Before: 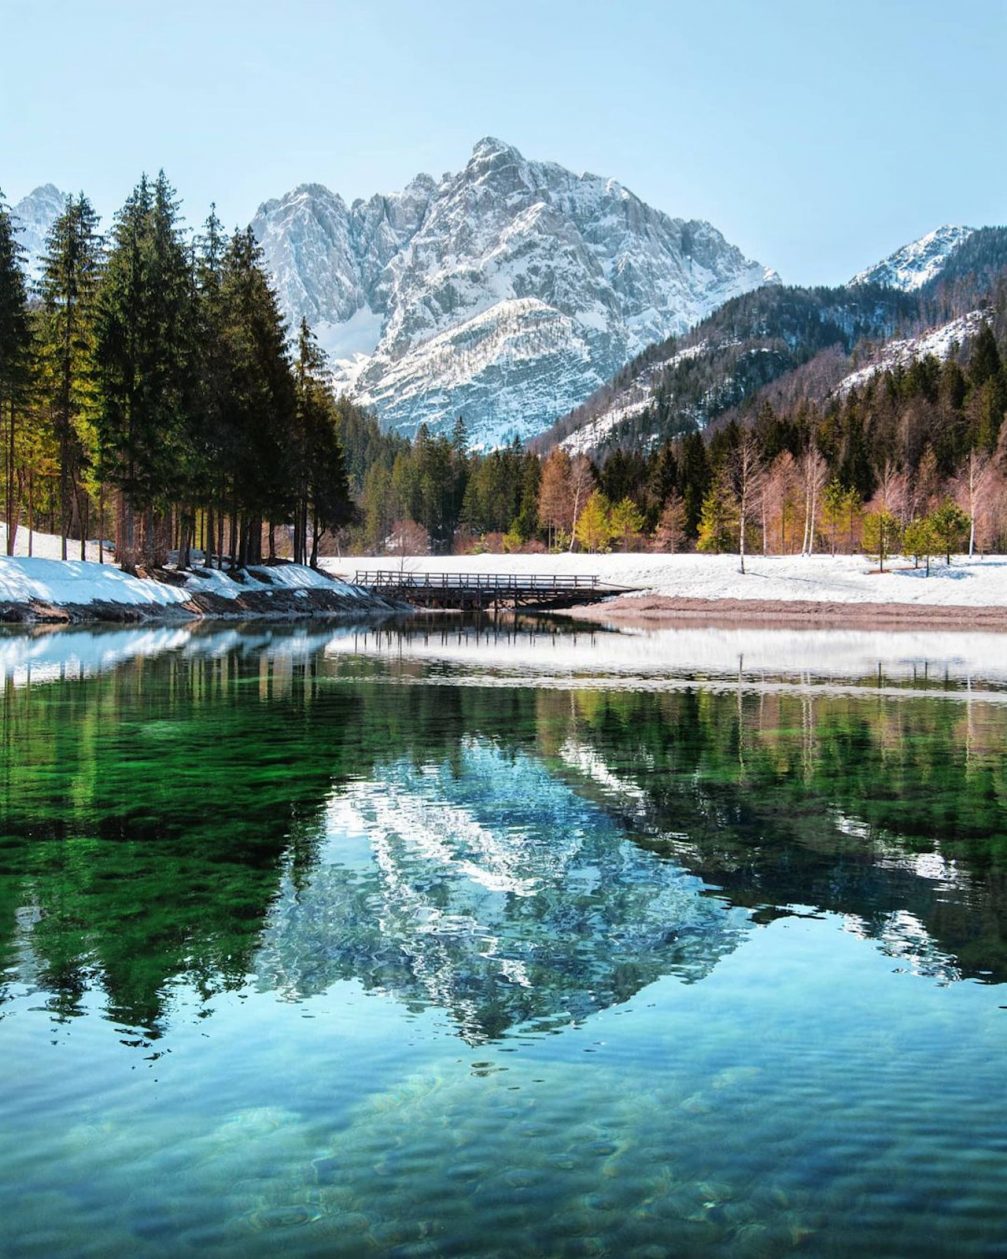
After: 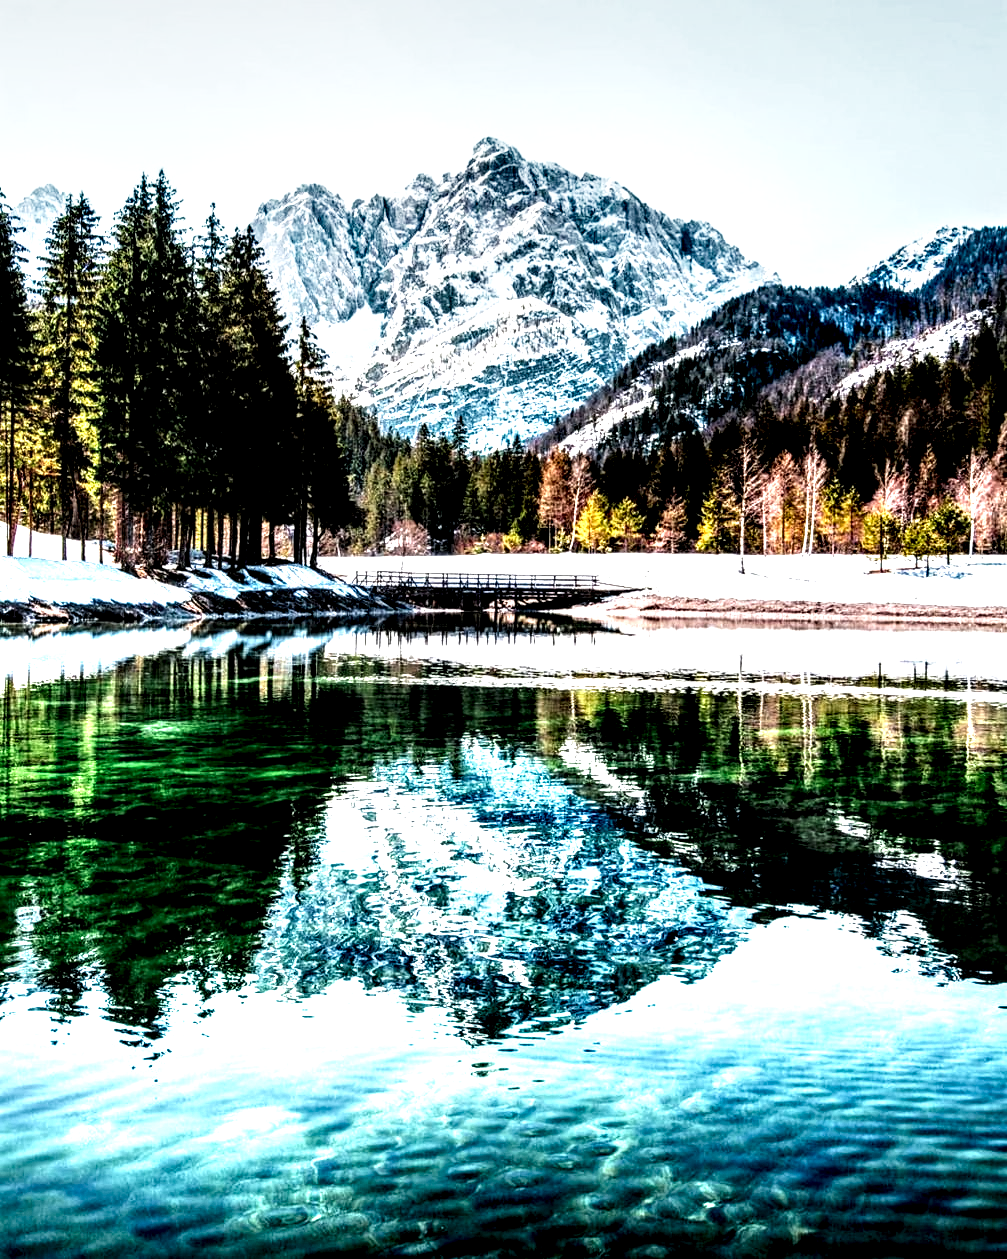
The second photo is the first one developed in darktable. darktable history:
tone curve: curves: ch0 [(0, 0.023) (0.132, 0.075) (0.256, 0.2) (0.463, 0.494) (0.699, 0.816) (0.813, 0.898) (1, 0.943)]; ch1 [(0, 0) (0.32, 0.306) (0.441, 0.41) (0.476, 0.466) (0.498, 0.5) (0.518, 0.519) (0.546, 0.571) (0.604, 0.651) (0.733, 0.817) (1, 1)]; ch2 [(0, 0) (0.312, 0.313) (0.431, 0.425) (0.483, 0.477) (0.503, 0.503) (0.526, 0.507) (0.564, 0.575) (0.614, 0.695) (0.713, 0.767) (0.985, 0.966)], preserve colors none
local contrast: highlights 110%, shadows 45%, detail 292%
color correction: highlights b* 0.03
